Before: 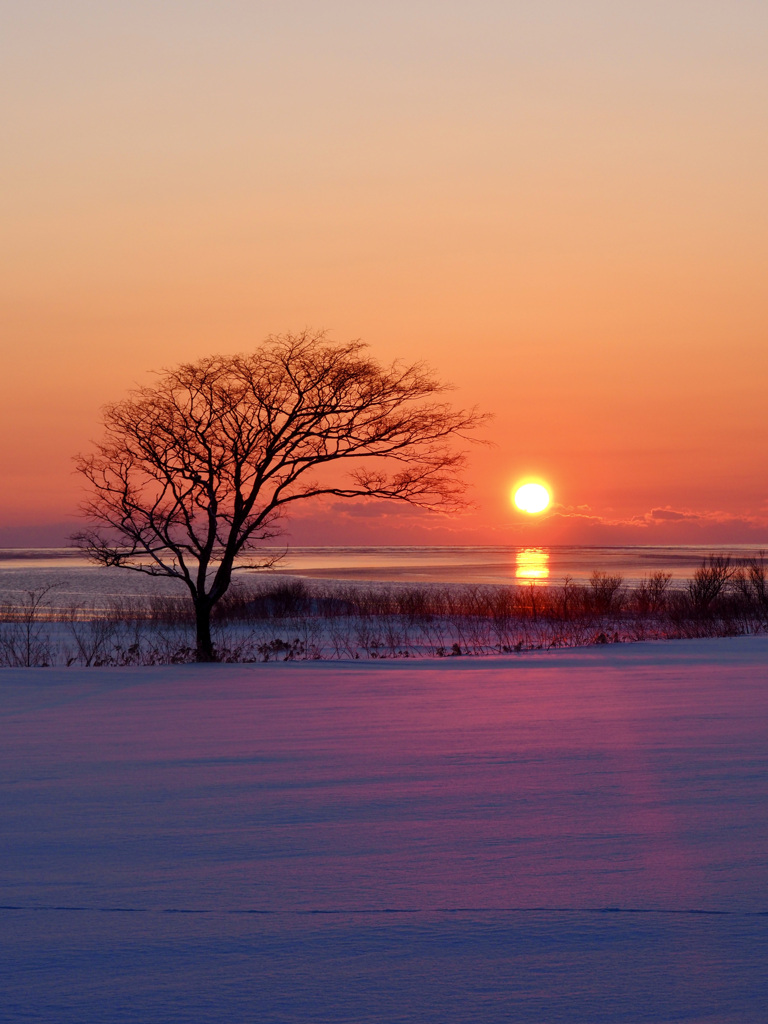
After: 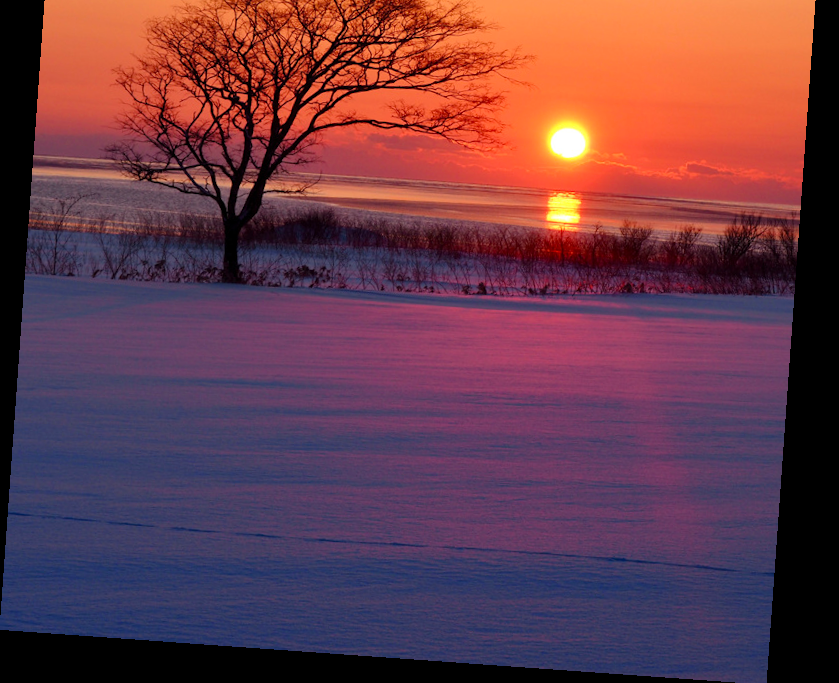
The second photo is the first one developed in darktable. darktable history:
crop and rotate: top 36.435%
rotate and perspective: rotation 4.1°, automatic cropping off
